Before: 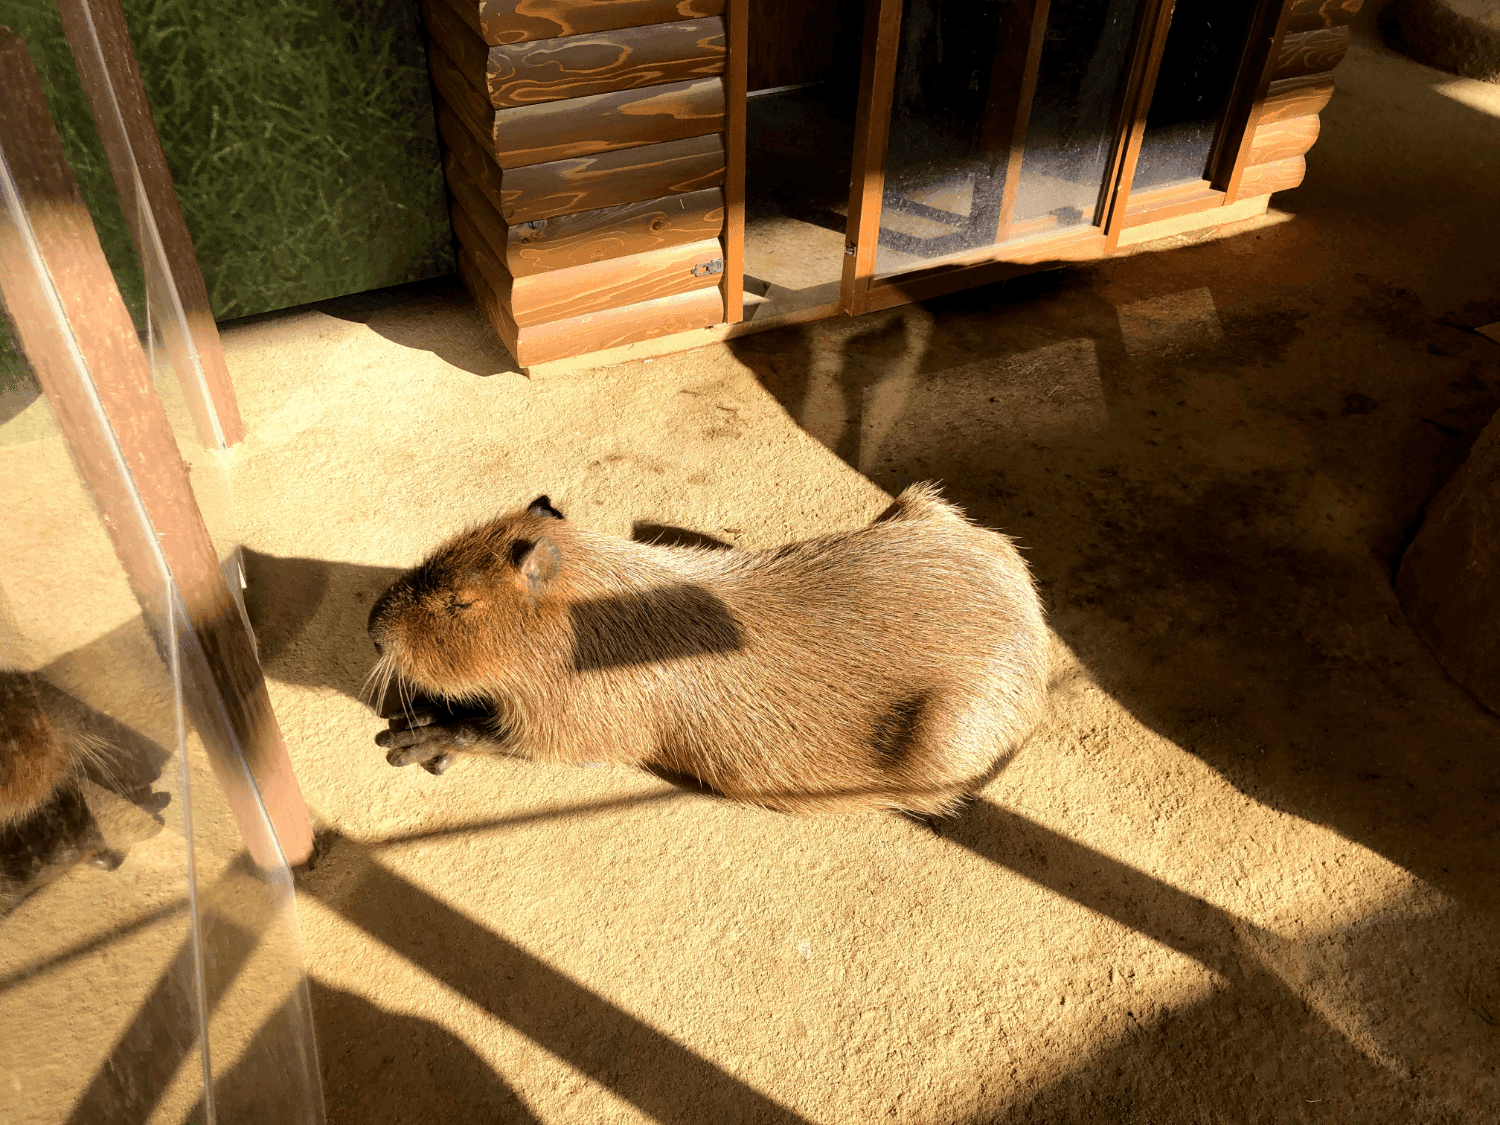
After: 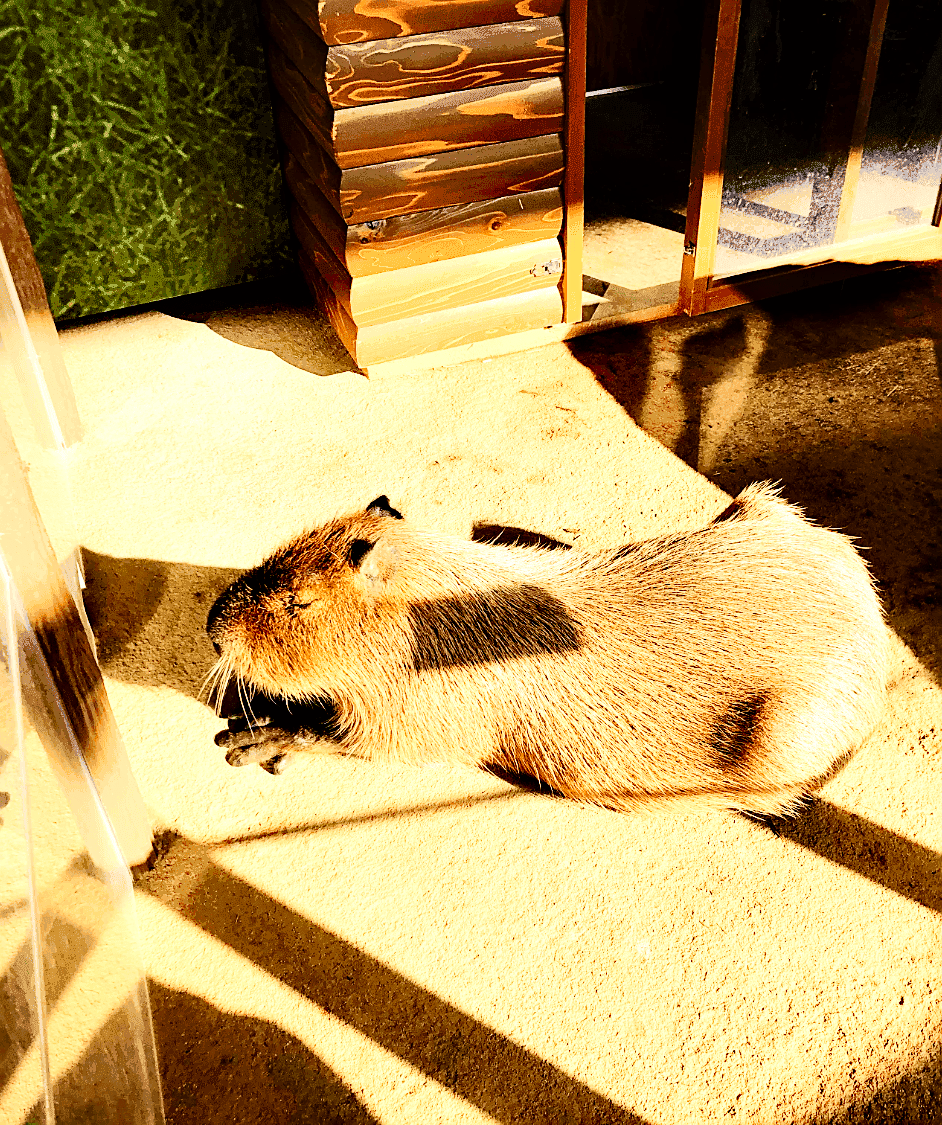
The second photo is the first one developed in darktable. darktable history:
exposure: black level correction 0.001, compensate highlight preservation false
local contrast: mode bilateral grid, contrast 20, coarseness 49, detail 130%, midtone range 0.2
sharpen: on, module defaults
base curve: curves: ch0 [(0, 0) (0.036, 0.025) (0.121, 0.166) (0.206, 0.329) (0.605, 0.79) (1, 1)], fusion 1, exposure shift 0.579, preserve colors none
tone equalizer: on, module defaults
crop: left 10.773%, right 26.417%
tone curve: curves: ch0 [(0, 0) (0.055, 0.05) (0.258, 0.287) (0.434, 0.526) (0.517, 0.648) (0.745, 0.874) (1, 1)]; ch1 [(0, 0) (0.346, 0.307) (0.418, 0.383) (0.46, 0.439) (0.482, 0.493) (0.502, 0.503) (0.517, 0.514) (0.55, 0.561) (0.588, 0.603) (0.646, 0.688) (1, 1)]; ch2 [(0, 0) (0.346, 0.34) (0.431, 0.45) (0.485, 0.499) (0.5, 0.503) (0.527, 0.525) (0.545, 0.562) (0.679, 0.706) (1, 1)], color space Lab, independent channels, preserve colors none
